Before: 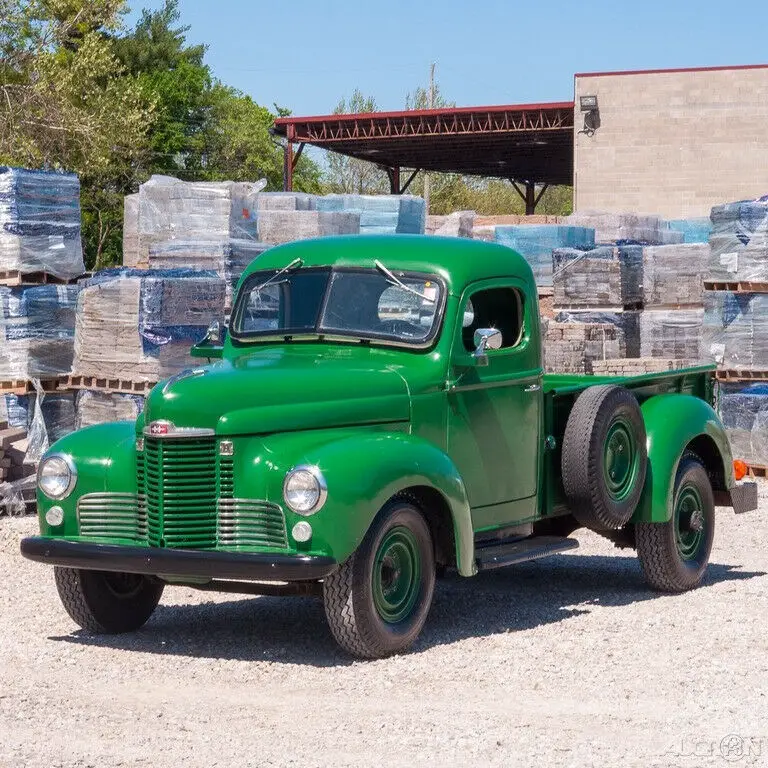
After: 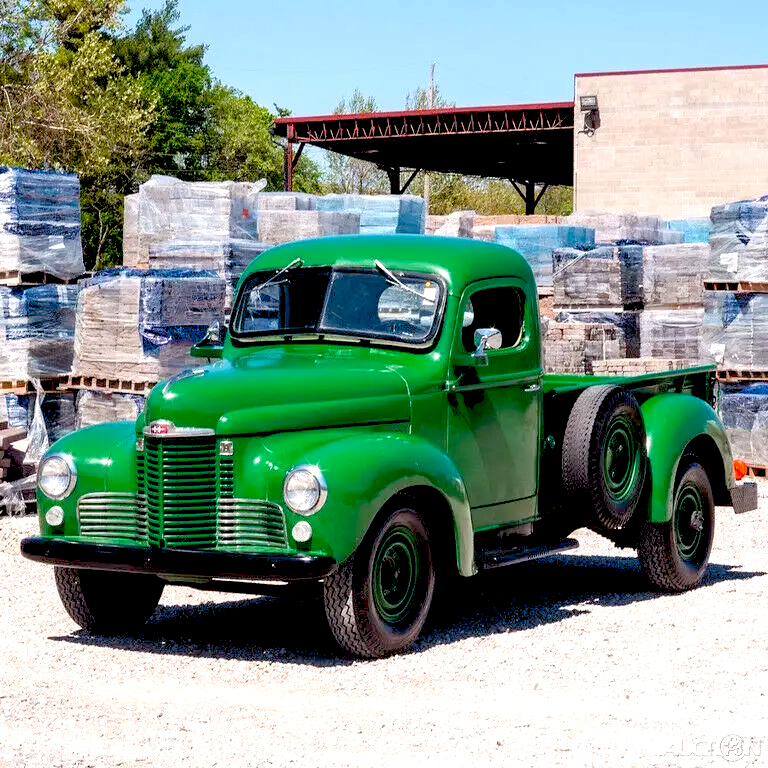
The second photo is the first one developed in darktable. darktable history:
exposure: black level correction 0.039, exposure 0.499 EV, compensate exposure bias true, compensate highlight preservation false
